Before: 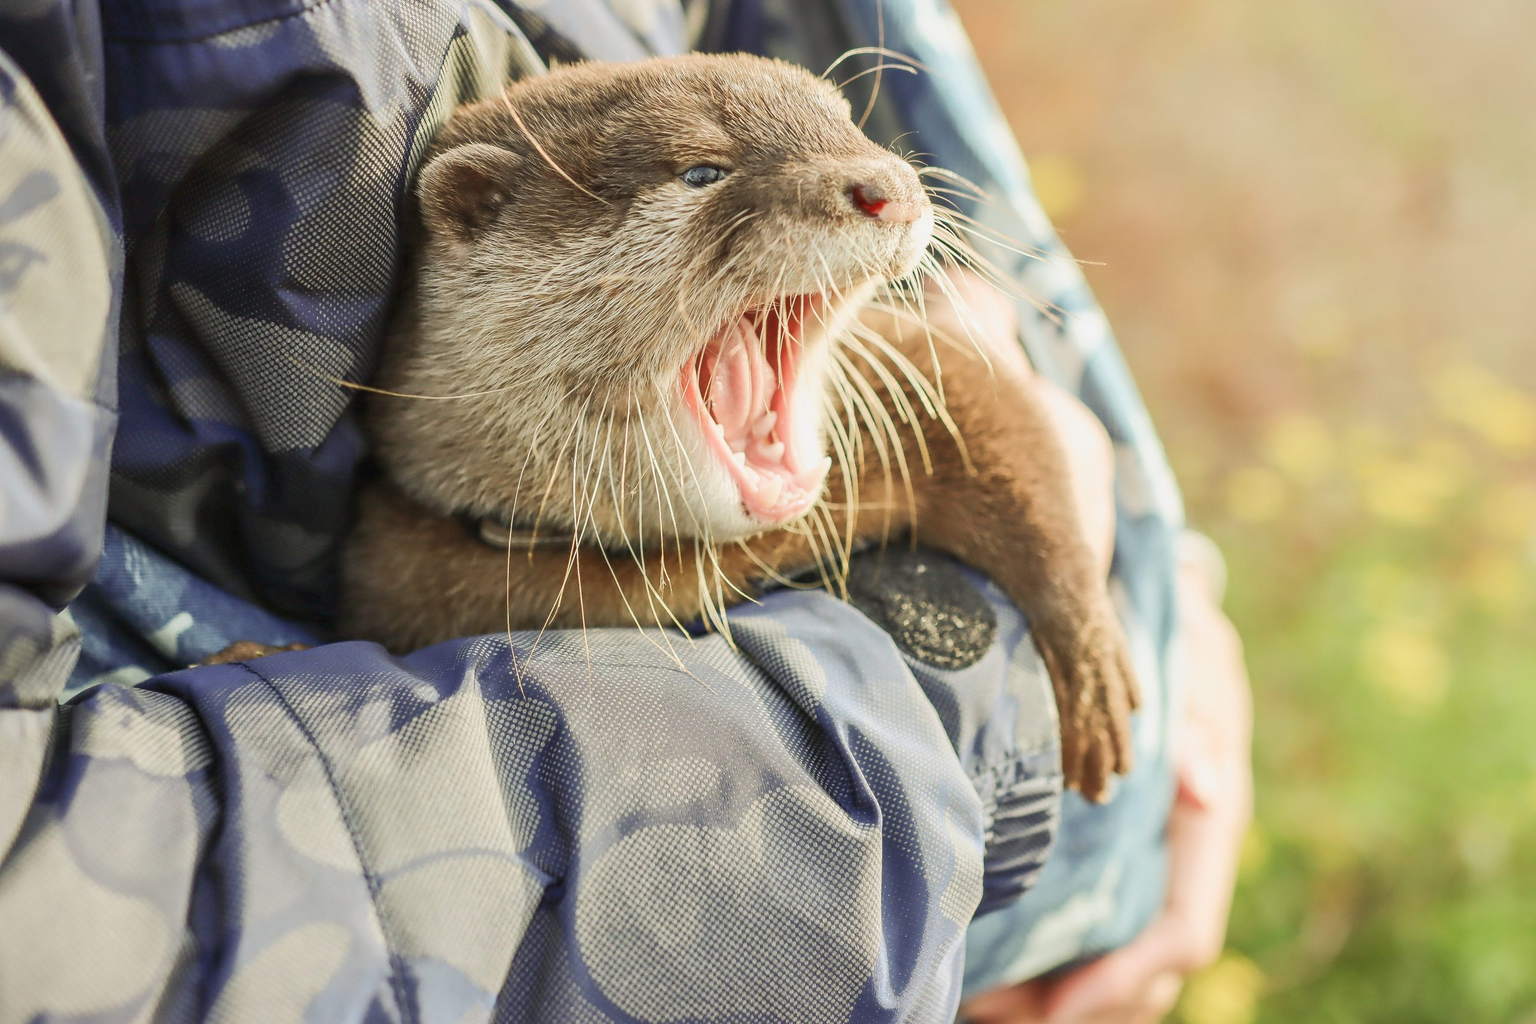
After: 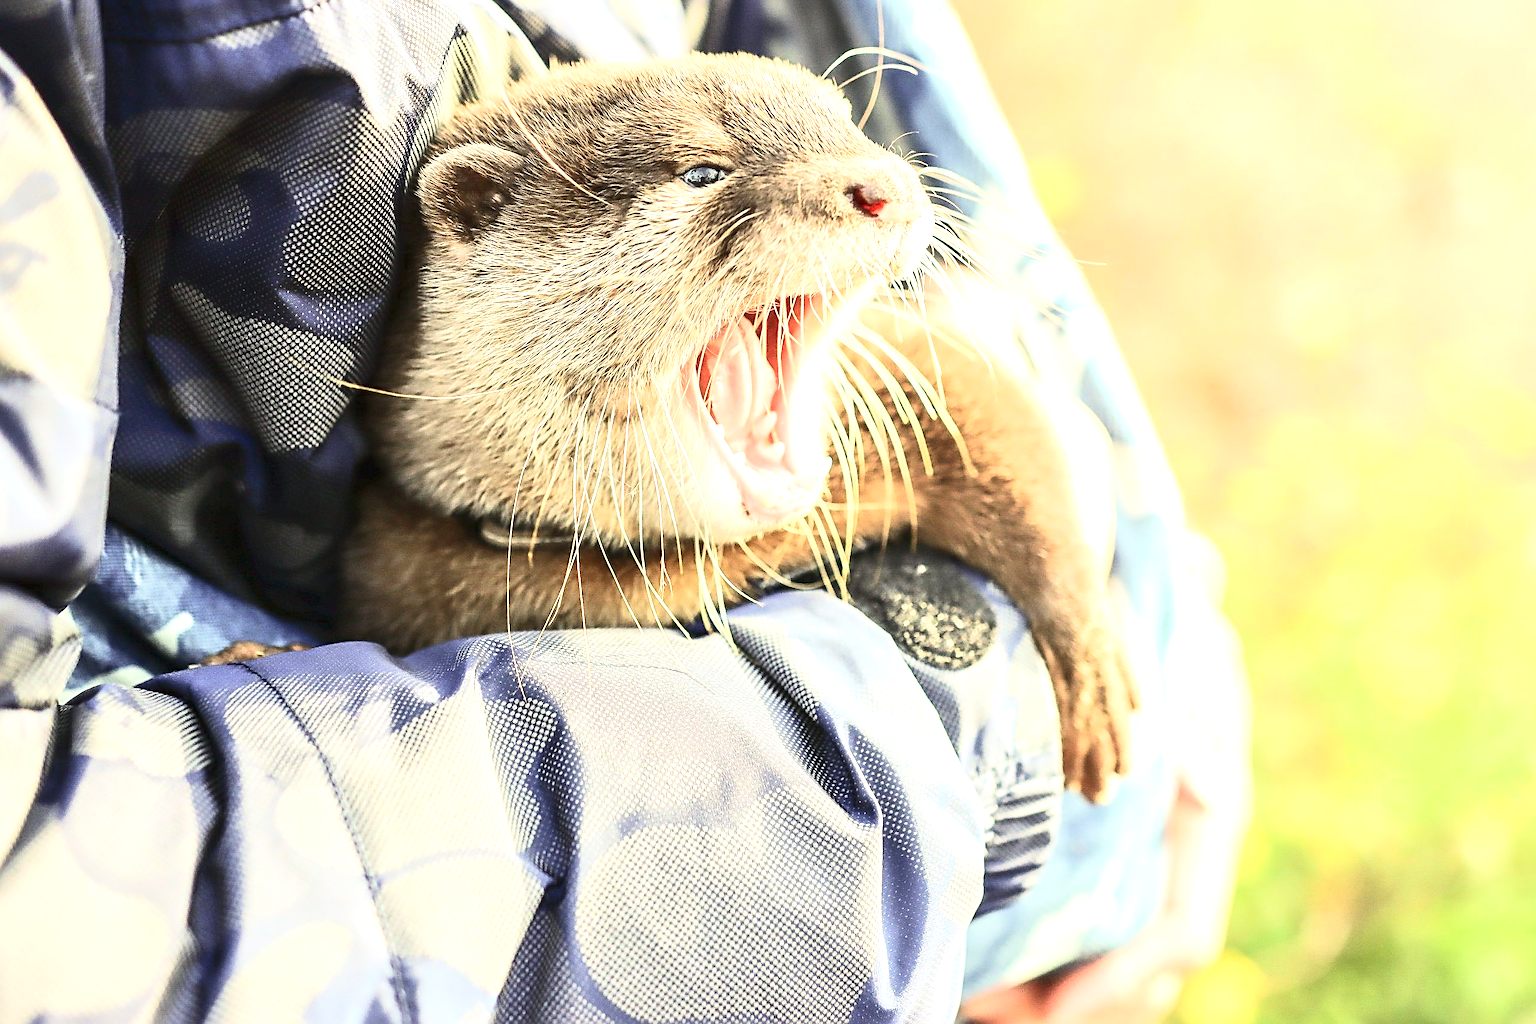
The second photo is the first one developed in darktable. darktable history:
sharpen: radius 2.532, amount 0.629
contrast brightness saturation: contrast 0.219
tone equalizer: -8 EV 0.005 EV, -7 EV -0.038 EV, -6 EV 0.032 EV, -5 EV 0.038 EV, -4 EV 0.255 EV, -3 EV 0.648 EV, -2 EV 0.575 EV, -1 EV 0.208 EV, +0 EV 0.025 EV, edges refinement/feathering 500, mask exposure compensation -1.57 EV, preserve details guided filter
exposure: exposure 0.719 EV, compensate highlight preservation false
